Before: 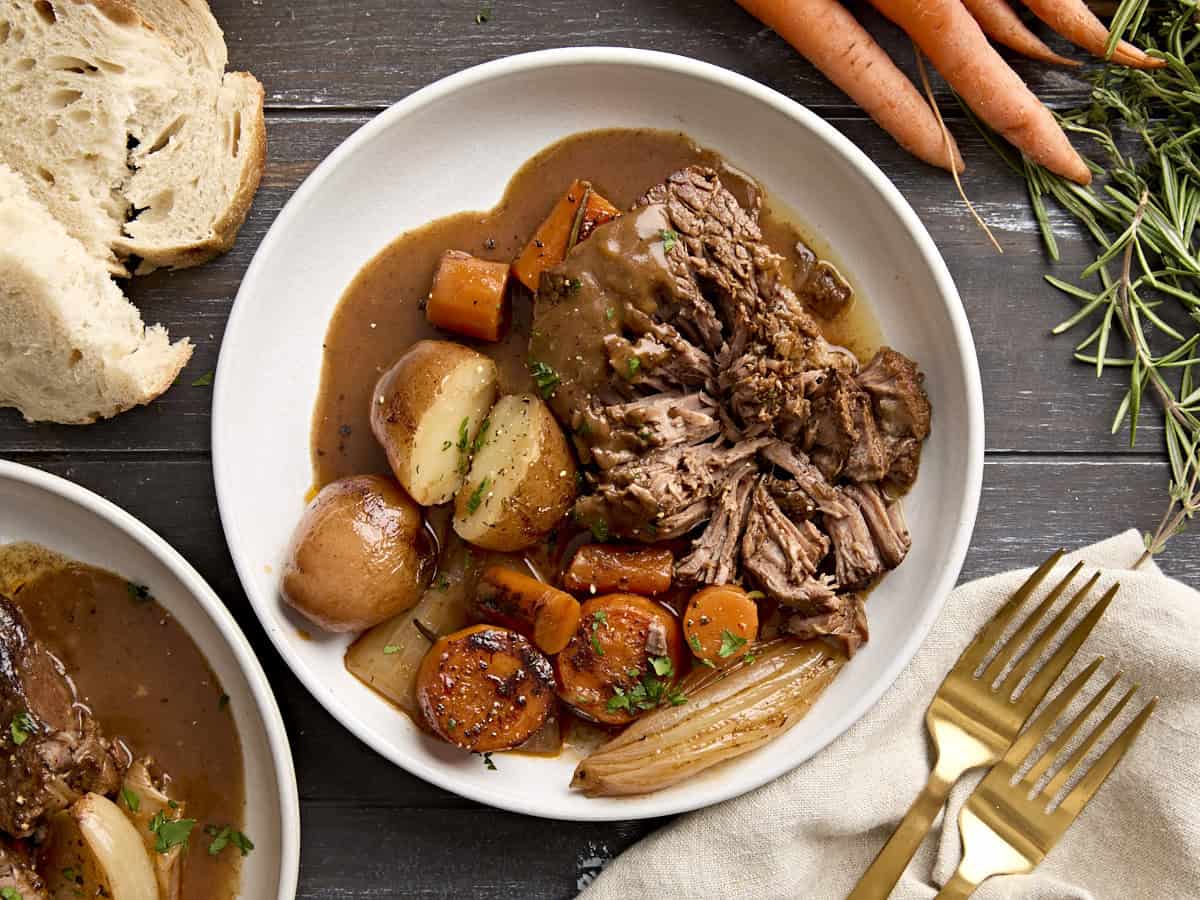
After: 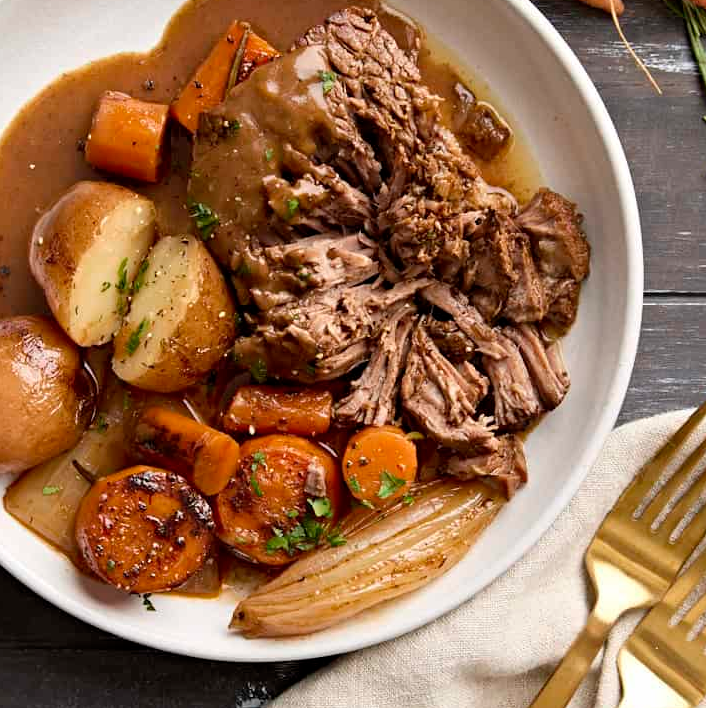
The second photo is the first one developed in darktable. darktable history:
crop and rotate: left 28.477%, top 17.692%, right 12.661%, bottom 3.608%
